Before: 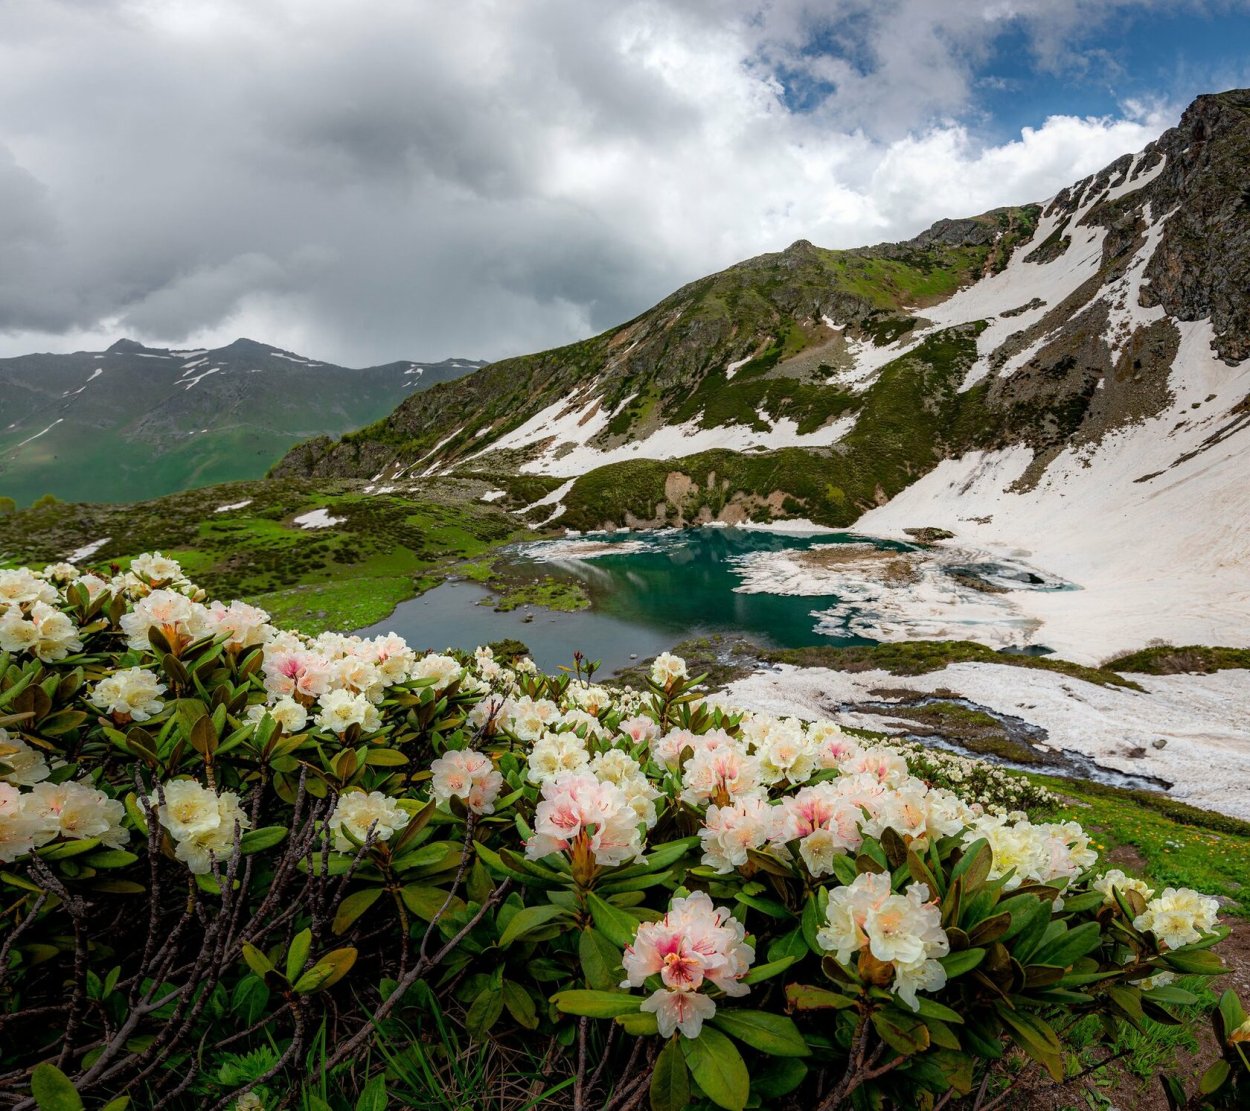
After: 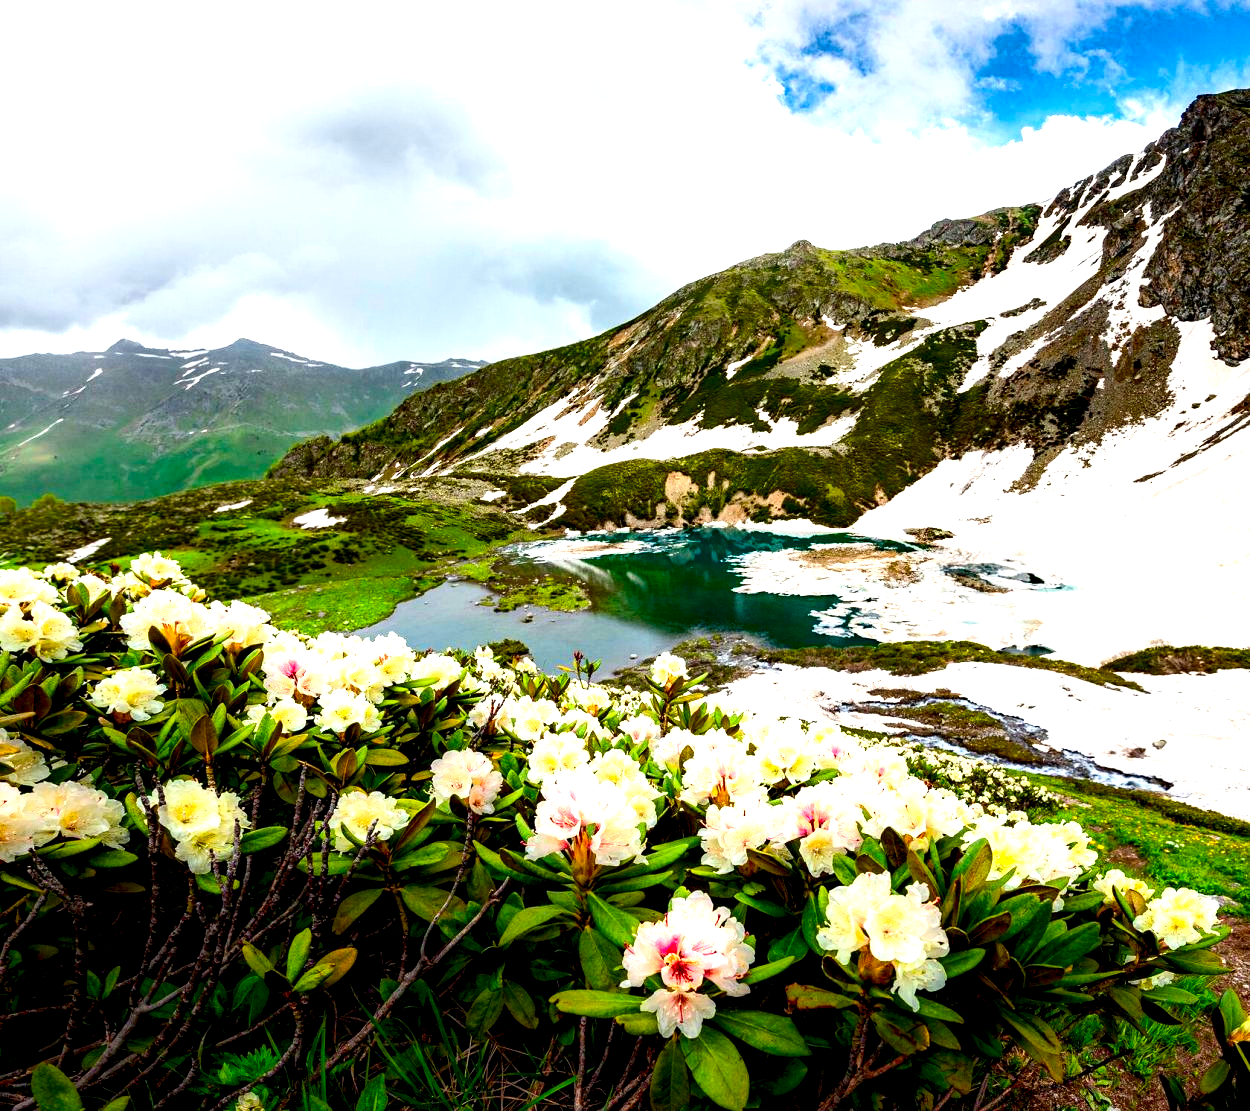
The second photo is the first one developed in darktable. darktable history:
color zones: curves: ch0 [(0, 0.5) (0.143, 0.52) (0.286, 0.5) (0.429, 0.5) (0.571, 0.5) (0.714, 0.5) (0.857, 0.5) (1, 0.5)]; ch1 [(0, 0.489) (0.155, 0.45) (0.286, 0.466) (0.429, 0.5) (0.571, 0.5) (0.714, 0.5) (0.857, 0.5) (1, 0.489)]
color balance rgb: linear chroma grading › shadows -8%, linear chroma grading › global chroma 10%, perceptual saturation grading › global saturation 2%, perceptual saturation grading › highlights -2%, perceptual saturation grading › mid-tones 4%, perceptual saturation grading › shadows 8%, perceptual brilliance grading › global brilliance 2%, perceptual brilliance grading › highlights -4%, global vibrance 16%, saturation formula JzAzBz (2021)
exposure: black level correction 0.009, exposure 1.425 EV, compensate highlight preservation false
contrast brightness saturation: contrast 0.19, brightness -0.11, saturation 0.21
